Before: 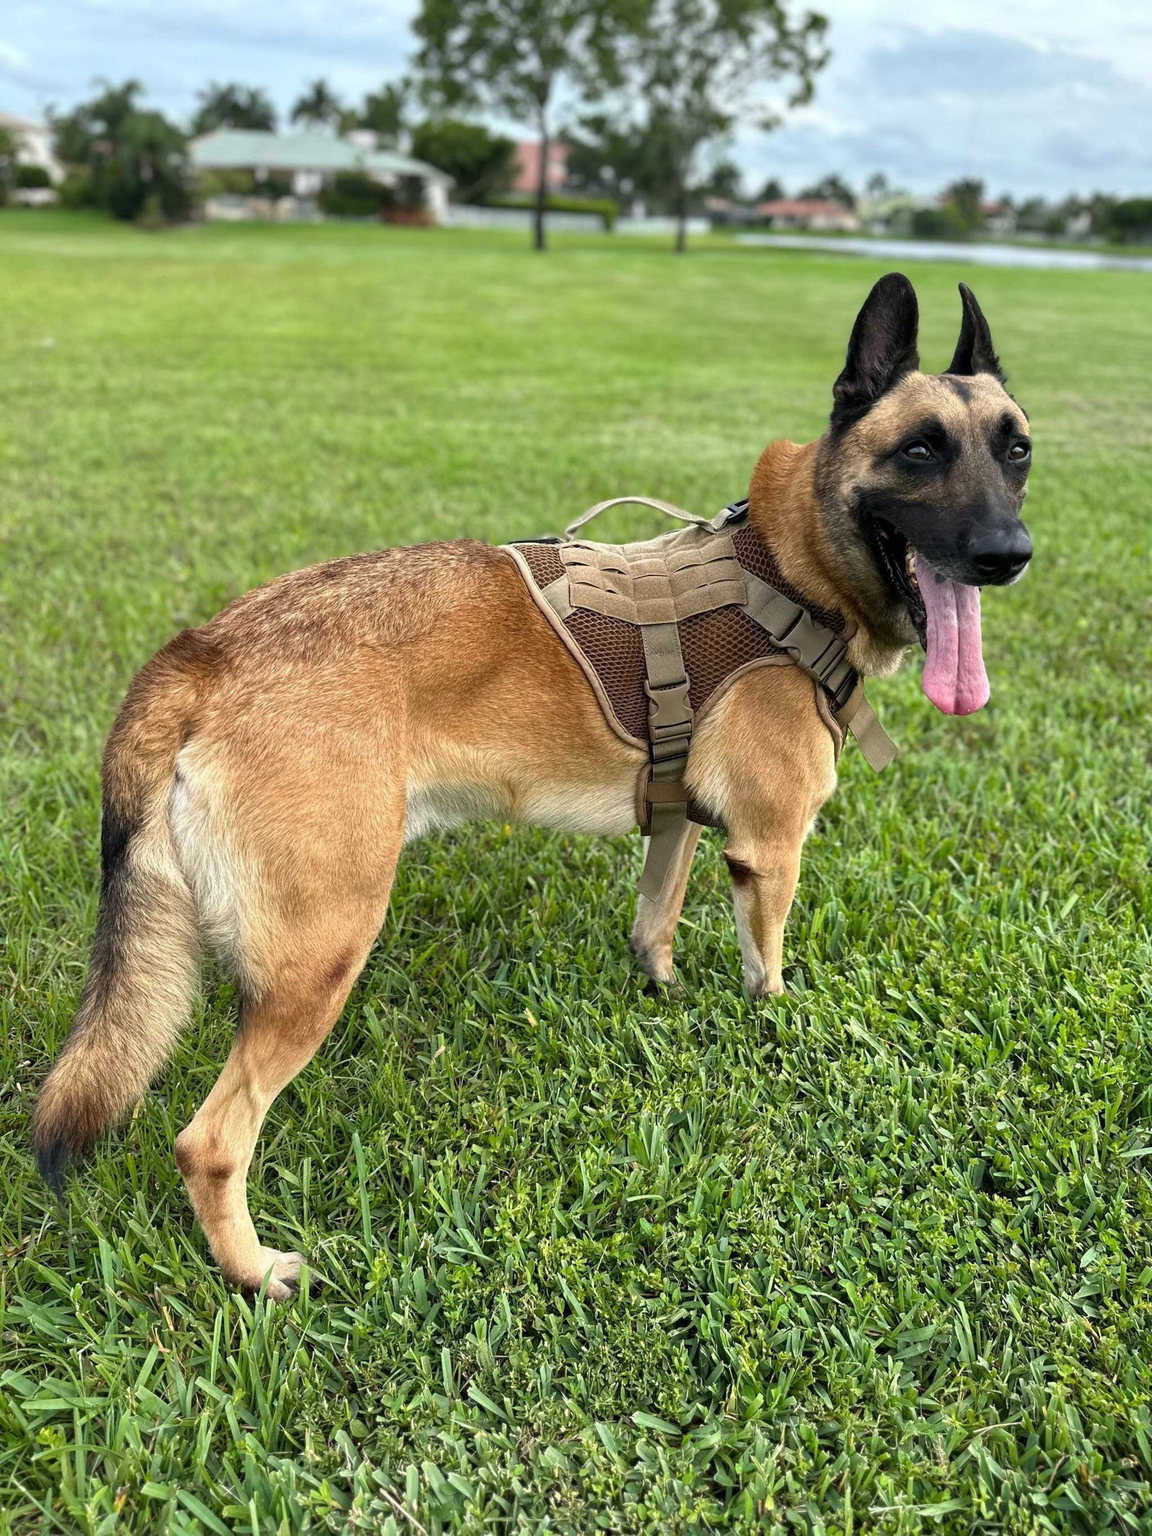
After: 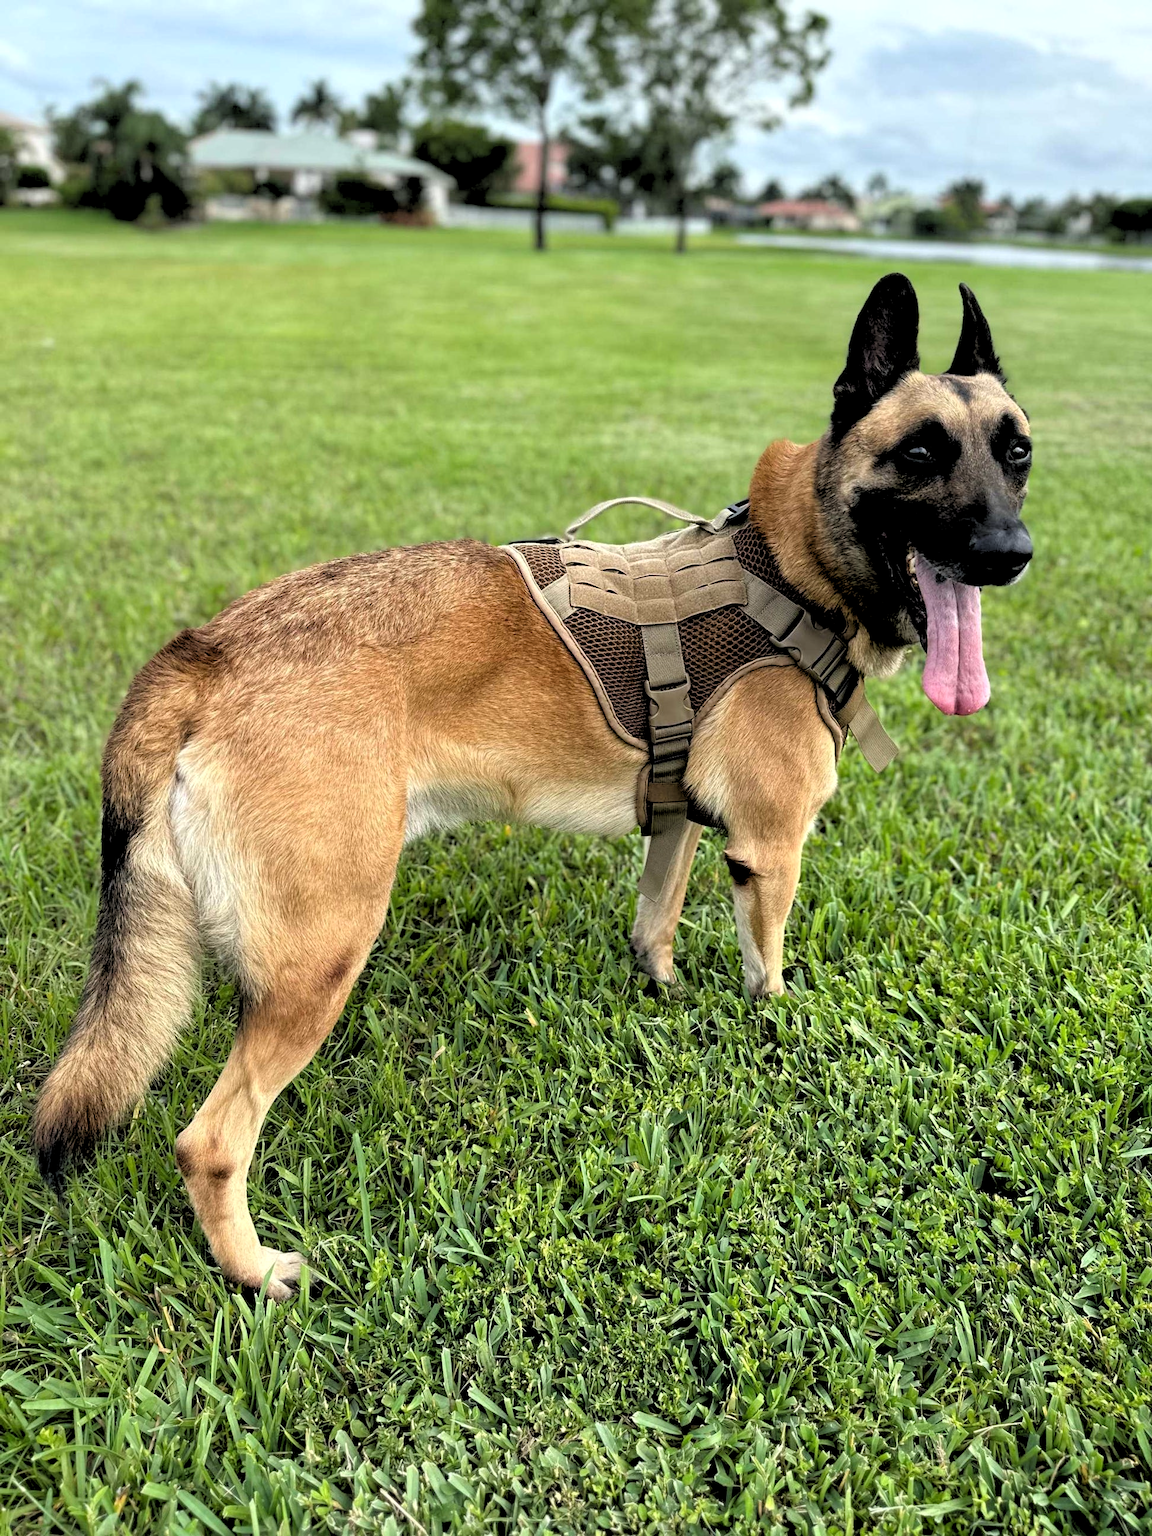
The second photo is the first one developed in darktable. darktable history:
tone equalizer: on, module defaults
rgb levels: levels [[0.029, 0.461, 0.922], [0, 0.5, 1], [0, 0.5, 1]]
